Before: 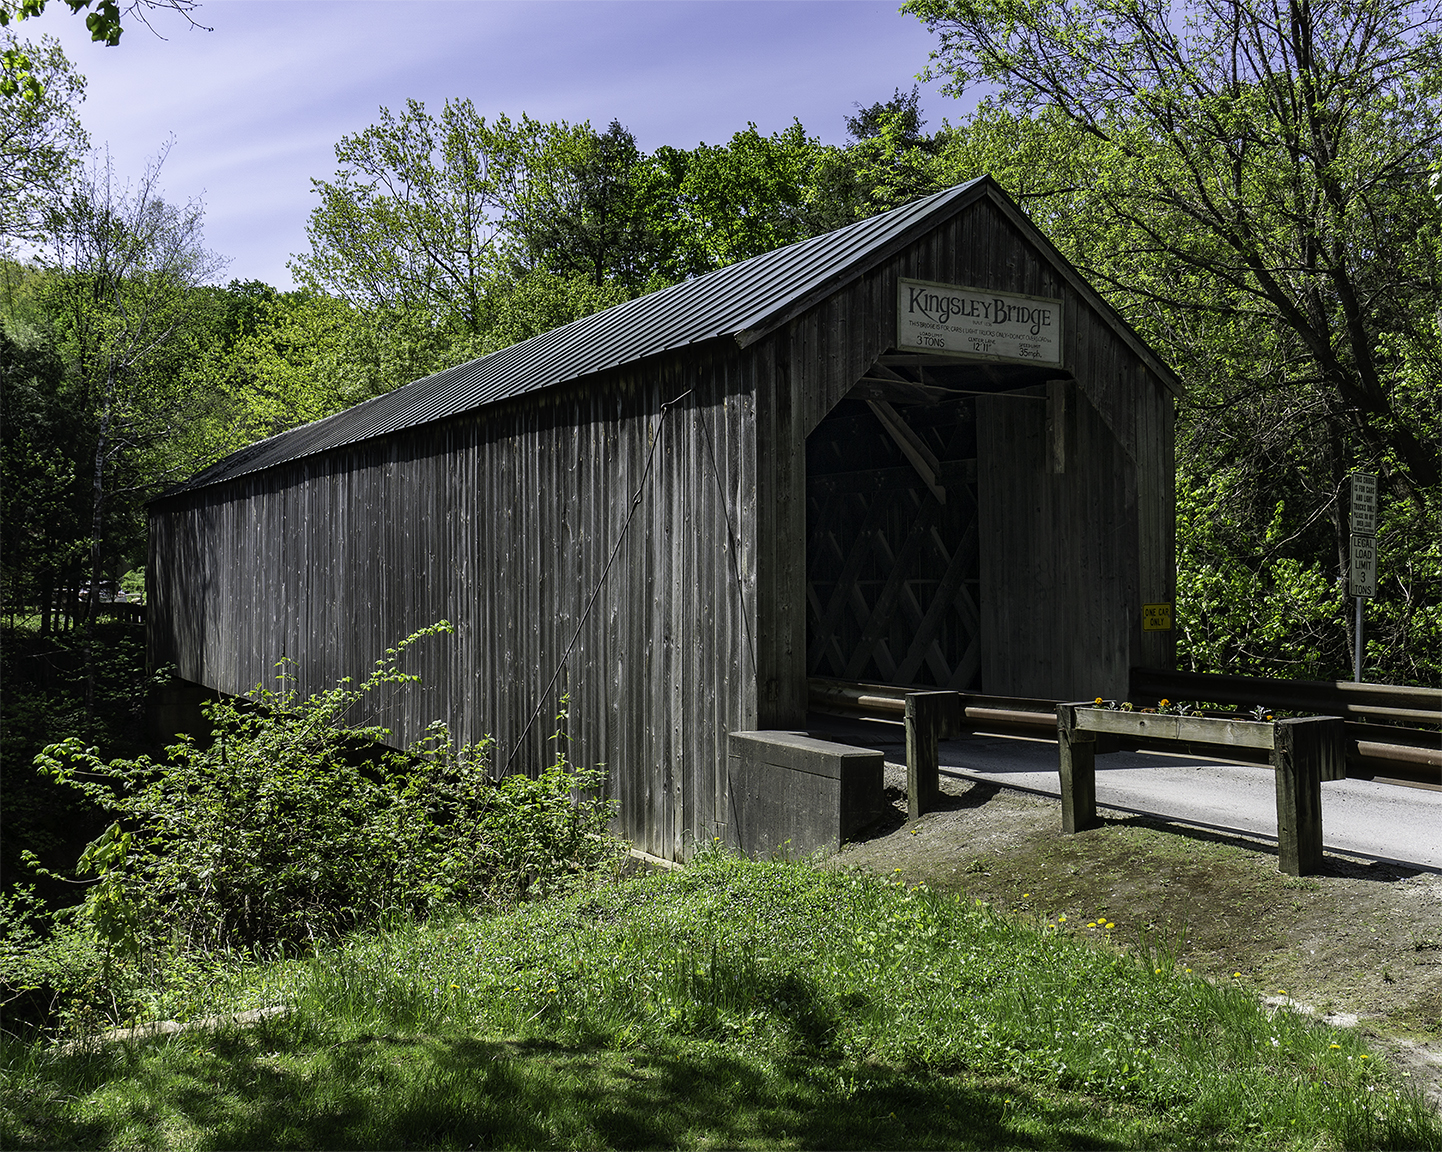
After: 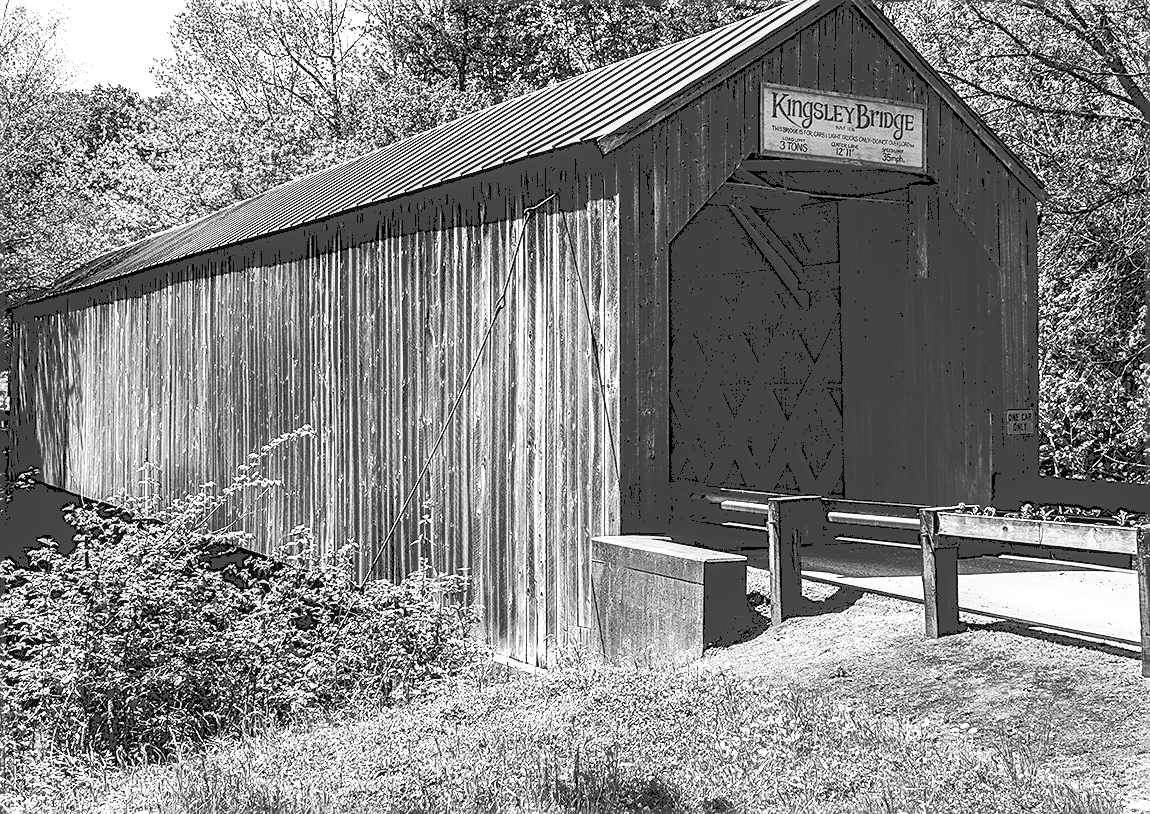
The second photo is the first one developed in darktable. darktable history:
sharpen: on, module defaults
tone curve: curves: ch0 [(0, 0) (0.003, 0.264) (0.011, 0.264) (0.025, 0.265) (0.044, 0.269) (0.069, 0.273) (0.1, 0.28) (0.136, 0.292) (0.177, 0.309) (0.224, 0.336) (0.277, 0.371) (0.335, 0.412) (0.399, 0.469) (0.468, 0.533) (0.543, 0.595) (0.623, 0.66) (0.709, 0.73) (0.801, 0.8) (0.898, 0.854) (1, 1)], preserve colors none
tone equalizer: -8 EV -0.436 EV, -7 EV -0.414 EV, -6 EV -0.323 EV, -5 EV -0.229 EV, -3 EV 0.221 EV, -2 EV 0.359 EV, -1 EV 0.396 EV, +0 EV 0.404 EV
color balance rgb: perceptual saturation grading › global saturation 0.254%, perceptual saturation grading › mid-tones 6.301%, perceptual saturation grading › shadows 71.273%, perceptual brilliance grading › global brilliance 14.734%, perceptual brilliance grading › shadows -34.578%, global vibrance 34.519%
color calibration: output gray [0.18, 0.41, 0.41, 0], gray › normalize channels true, illuminant custom, x 0.371, y 0.381, temperature 4282.82 K, gamut compression 0.017
base curve: curves: ch0 [(0, 0) (0.007, 0.004) (0.027, 0.03) (0.046, 0.07) (0.207, 0.54) (0.442, 0.872) (0.673, 0.972) (1, 1)]
local contrast: on, module defaults
crop: left 9.557%, top 16.989%, right 10.657%, bottom 12.341%
